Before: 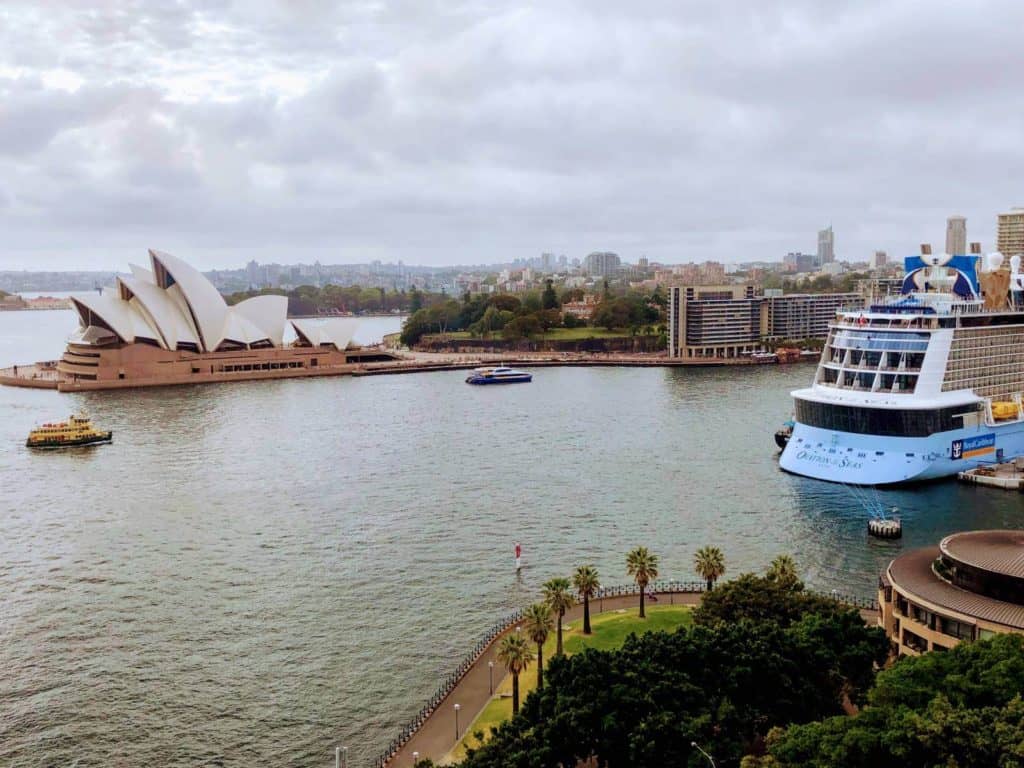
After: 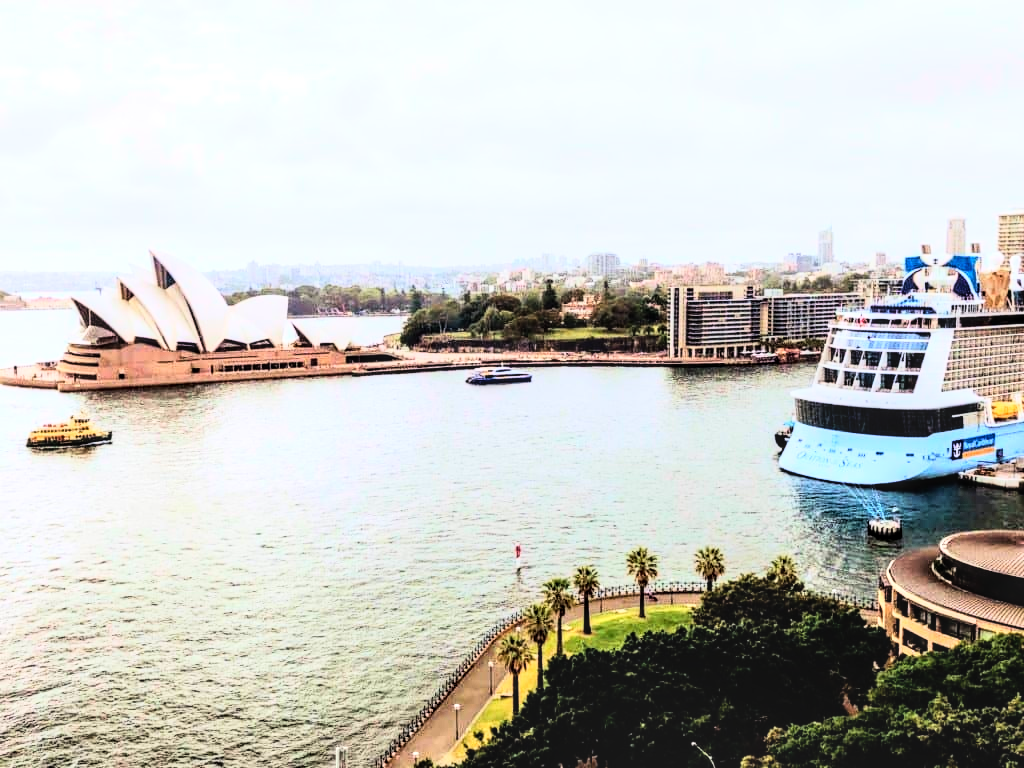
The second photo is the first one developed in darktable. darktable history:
exposure: exposure 0.2 EV, compensate highlight preservation false
local contrast: detail 130%
rgb curve: curves: ch0 [(0, 0) (0.21, 0.15) (0.24, 0.21) (0.5, 0.75) (0.75, 0.96) (0.89, 0.99) (1, 1)]; ch1 [(0, 0.02) (0.21, 0.13) (0.25, 0.2) (0.5, 0.67) (0.75, 0.9) (0.89, 0.97) (1, 1)]; ch2 [(0, 0.02) (0.21, 0.13) (0.25, 0.2) (0.5, 0.67) (0.75, 0.9) (0.89, 0.97) (1, 1)], compensate middle gray true
